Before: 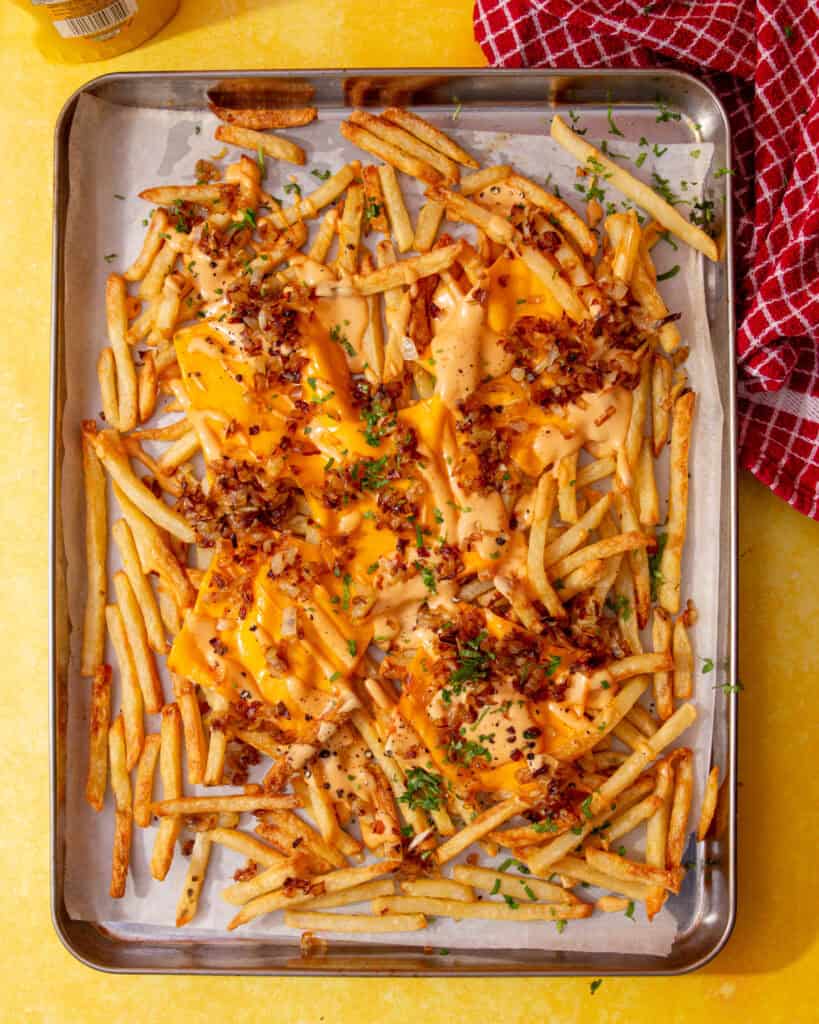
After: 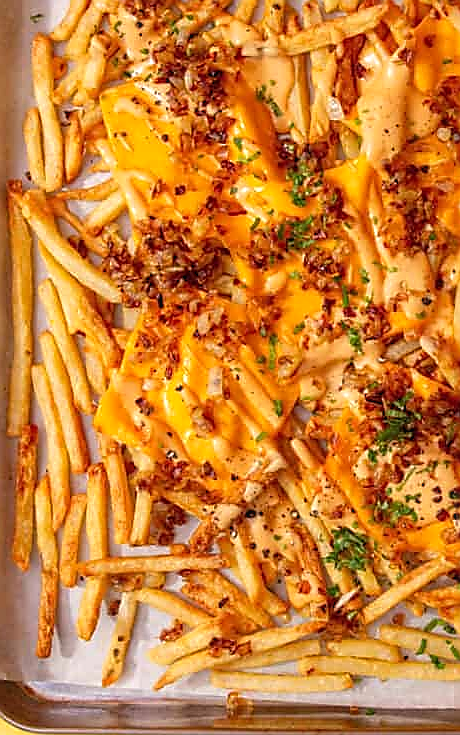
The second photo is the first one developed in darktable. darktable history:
sharpen: radius 1.428, amount 1.255, threshold 0.715
local contrast: detail 109%
crop: left 9.079%, top 23.478%, right 34.64%, bottom 4.675%
levels: levels [0, 0.476, 0.951]
